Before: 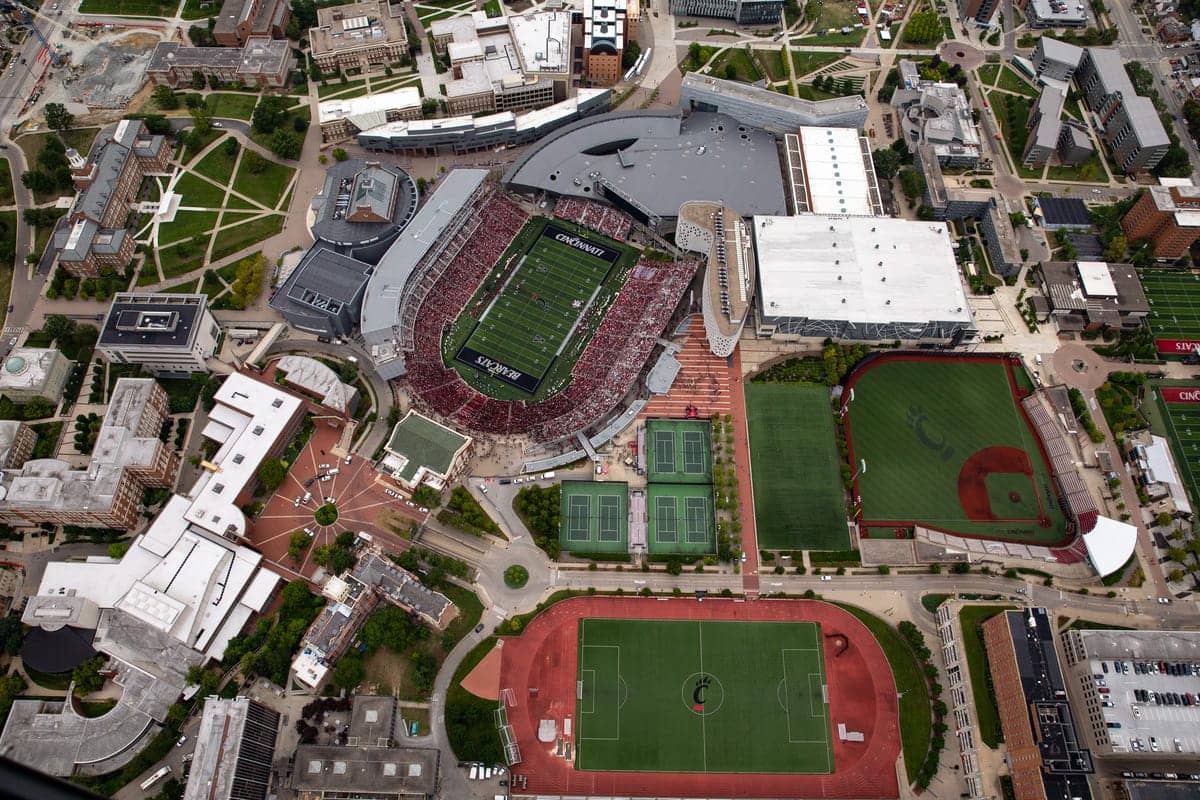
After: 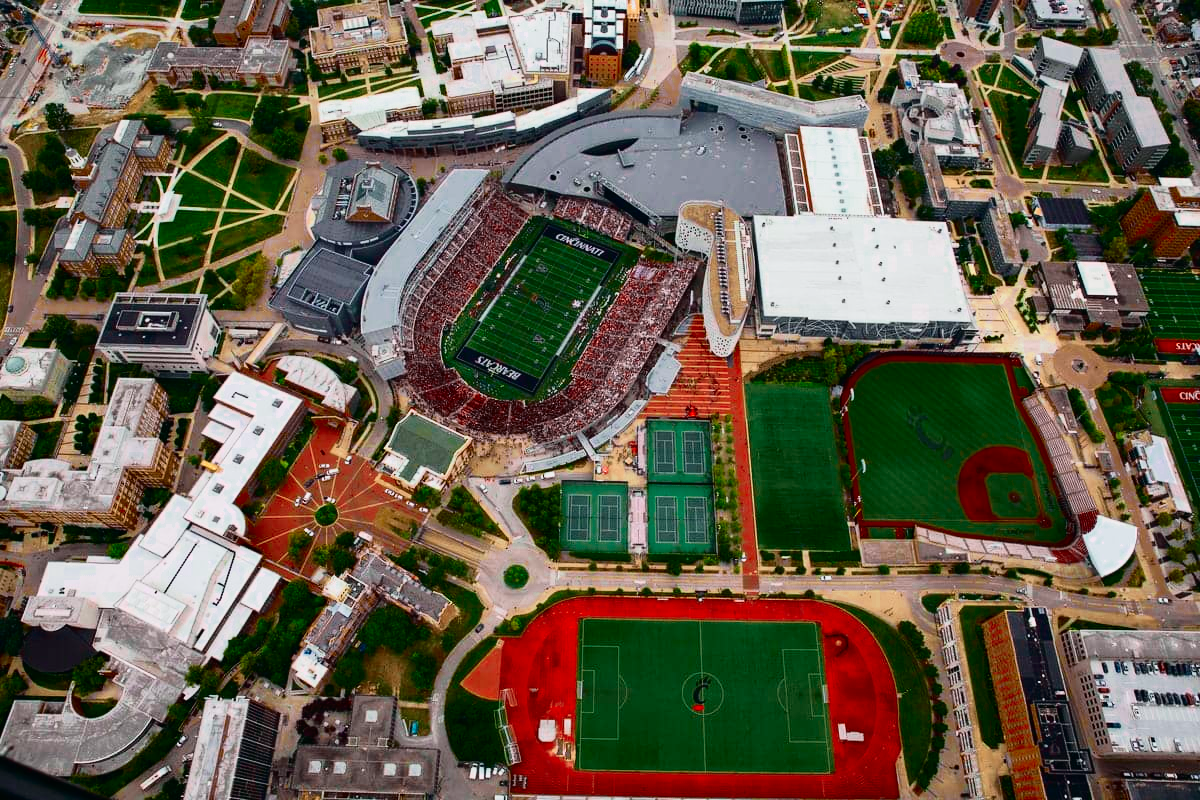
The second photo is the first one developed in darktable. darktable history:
color correction: saturation 2.15
color zones: curves: ch0 [(0, 0.5) (0.125, 0.4) (0.25, 0.5) (0.375, 0.4) (0.5, 0.4) (0.625, 0.35) (0.75, 0.35) (0.875, 0.5)]; ch1 [(0, 0.35) (0.125, 0.45) (0.25, 0.35) (0.375, 0.35) (0.5, 0.35) (0.625, 0.35) (0.75, 0.45) (0.875, 0.35)]; ch2 [(0, 0.6) (0.125, 0.5) (0.25, 0.5) (0.375, 0.6) (0.5, 0.6) (0.625, 0.5) (0.75, 0.5) (0.875, 0.5)]
tone curve: curves: ch0 [(0, 0.008) (0.081, 0.044) (0.177, 0.123) (0.283, 0.253) (0.416, 0.449) (0.495, 0.524) (0.661, 0.756) (0.796, 0.859) (1, 0.951)]; ch1 [(0, 0) (0.161, 0.092) (0.35, 0.33) (0.392, 0.392) (0.427, 0.426) (0.479, 0.472) (0.505, 0.5) (0.521, 0.524) (0.567, 0.556) (0.583, 0.588) (0.625, 0.627) (0.678, 0.733) (1, 1)]; ch2 [(0, 0) (0.346, 0.362) (0.404, 0.427) (0.502, 0.499) (0.531, 0.523) (0.544, 0.561) (0.58, 0.59) (0.629, 0.642) (0.717, 0.678) (1, 1)], color space Lab, independent channels, preserve colors none
